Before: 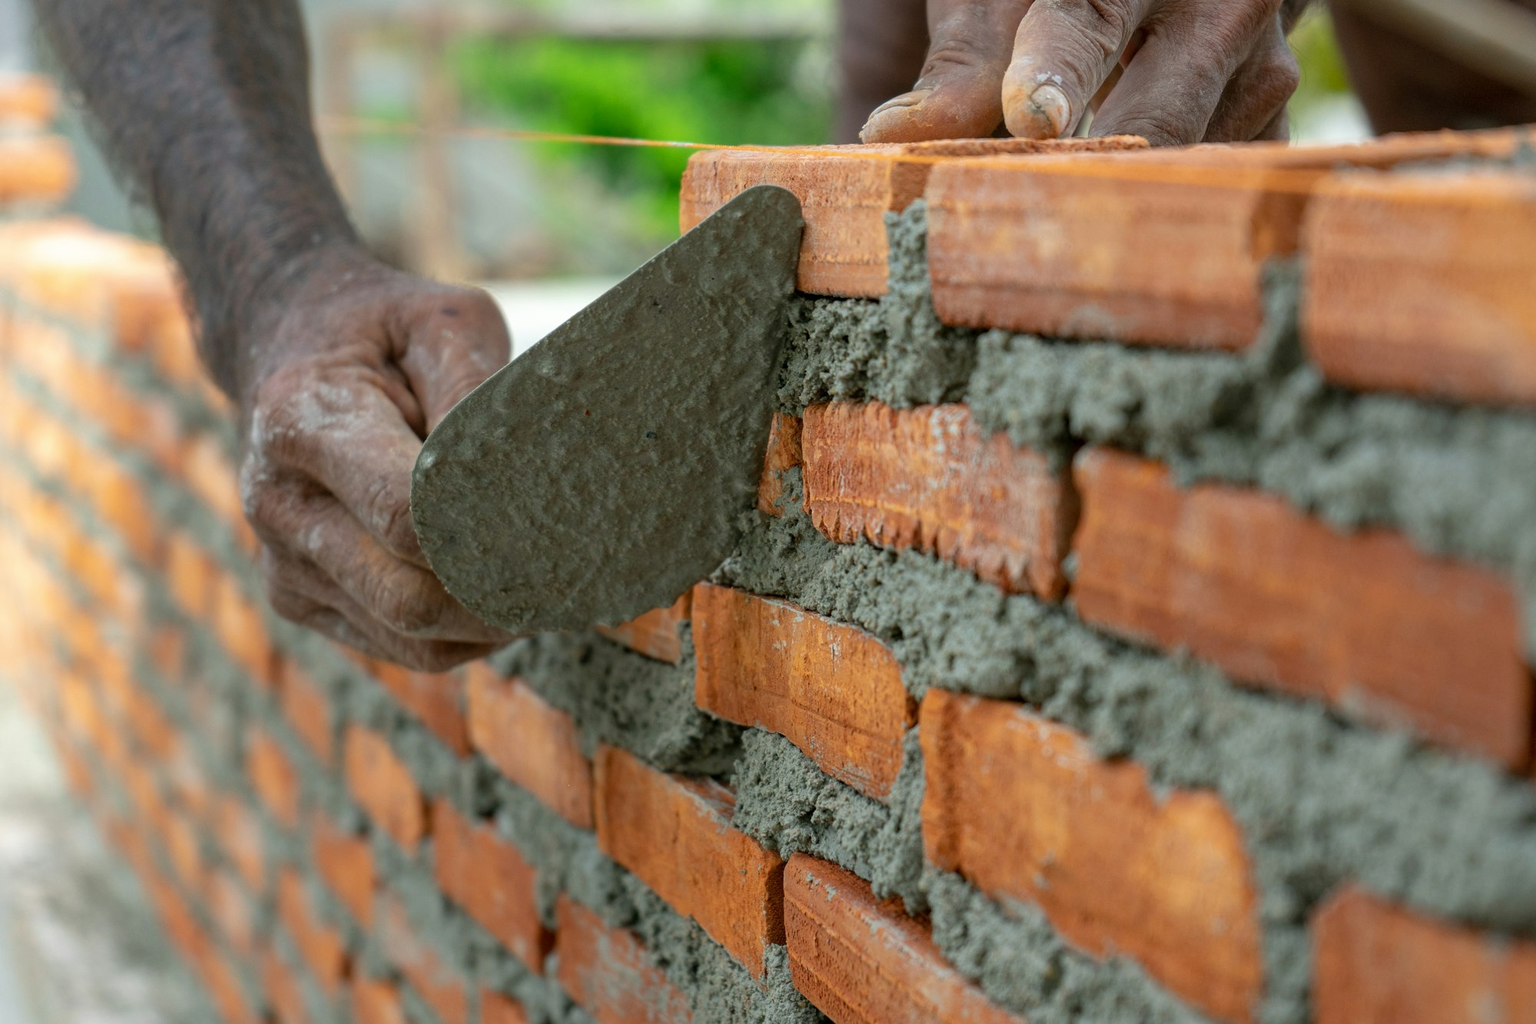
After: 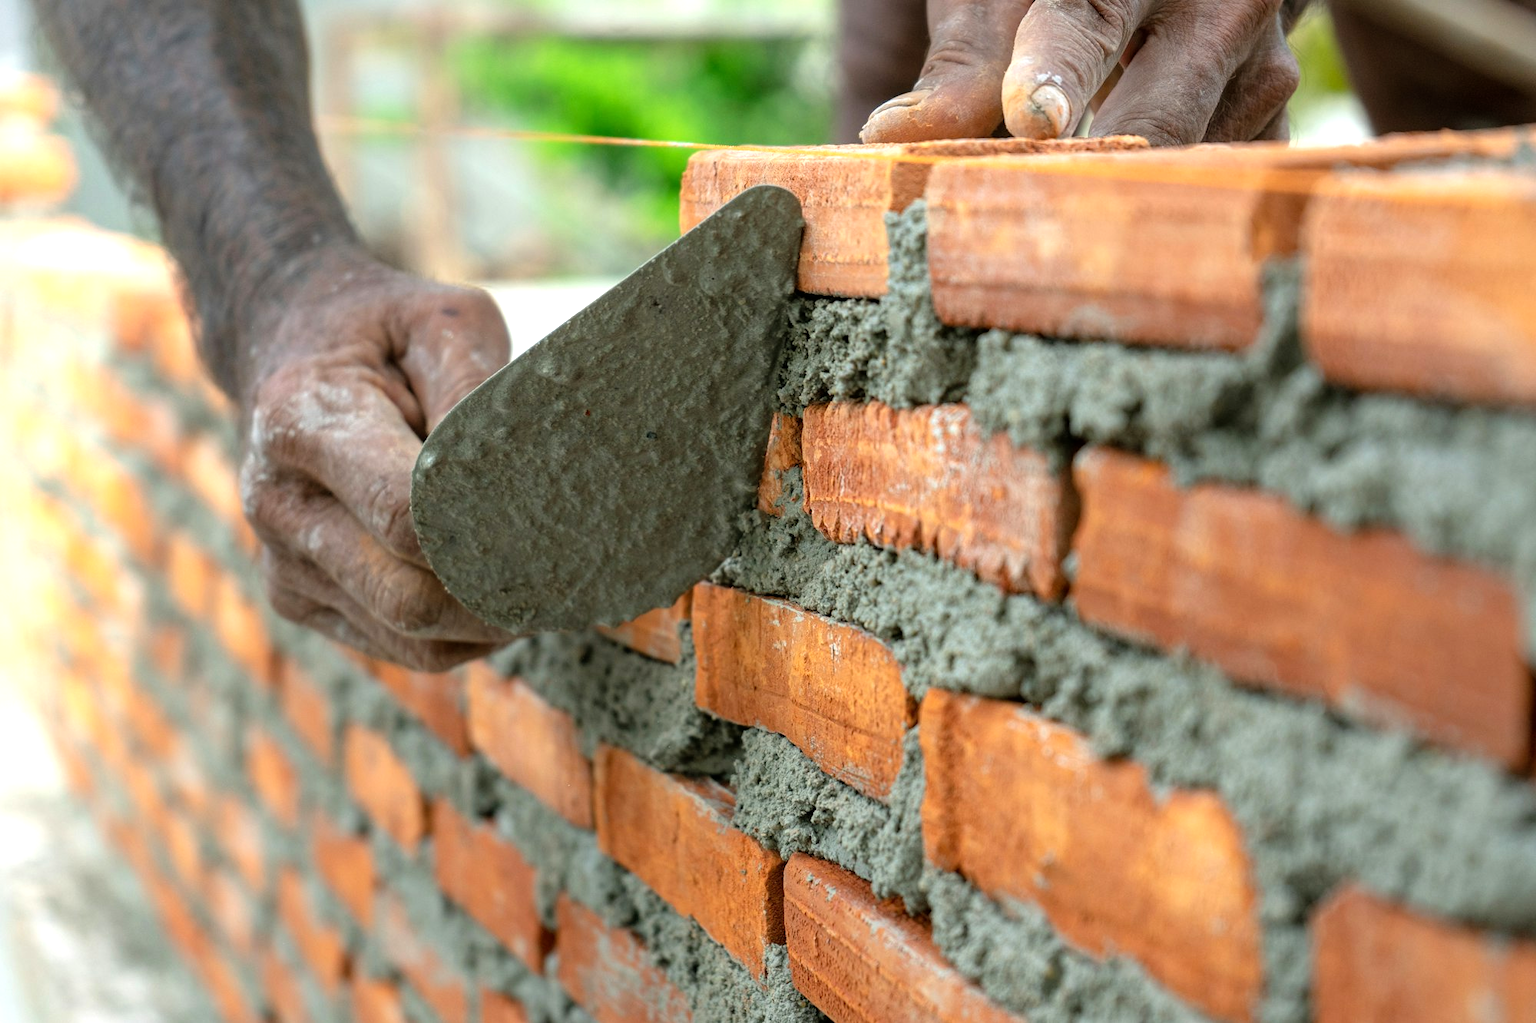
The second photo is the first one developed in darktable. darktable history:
tone equalizer: -8 EV -0.743 EV, -7 EV -0.739 EV, -6 EV -0.617 EV, -5 EV -0.39 EV, -3 EV 0.384 EV, -2 EV 0.6 EV, -1 EV 0.701 EV, +0 EV 0.742 EV
